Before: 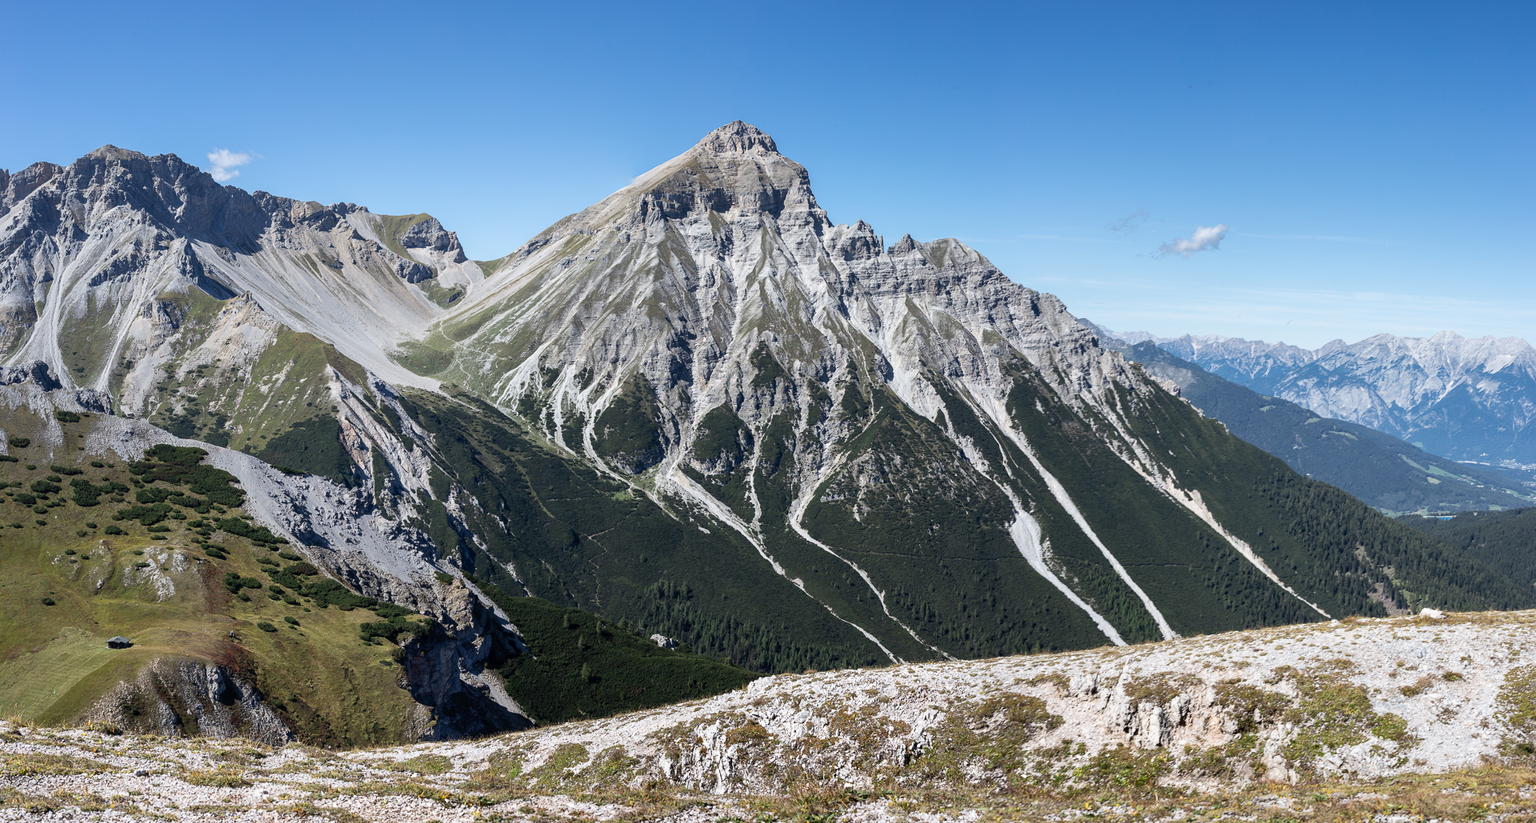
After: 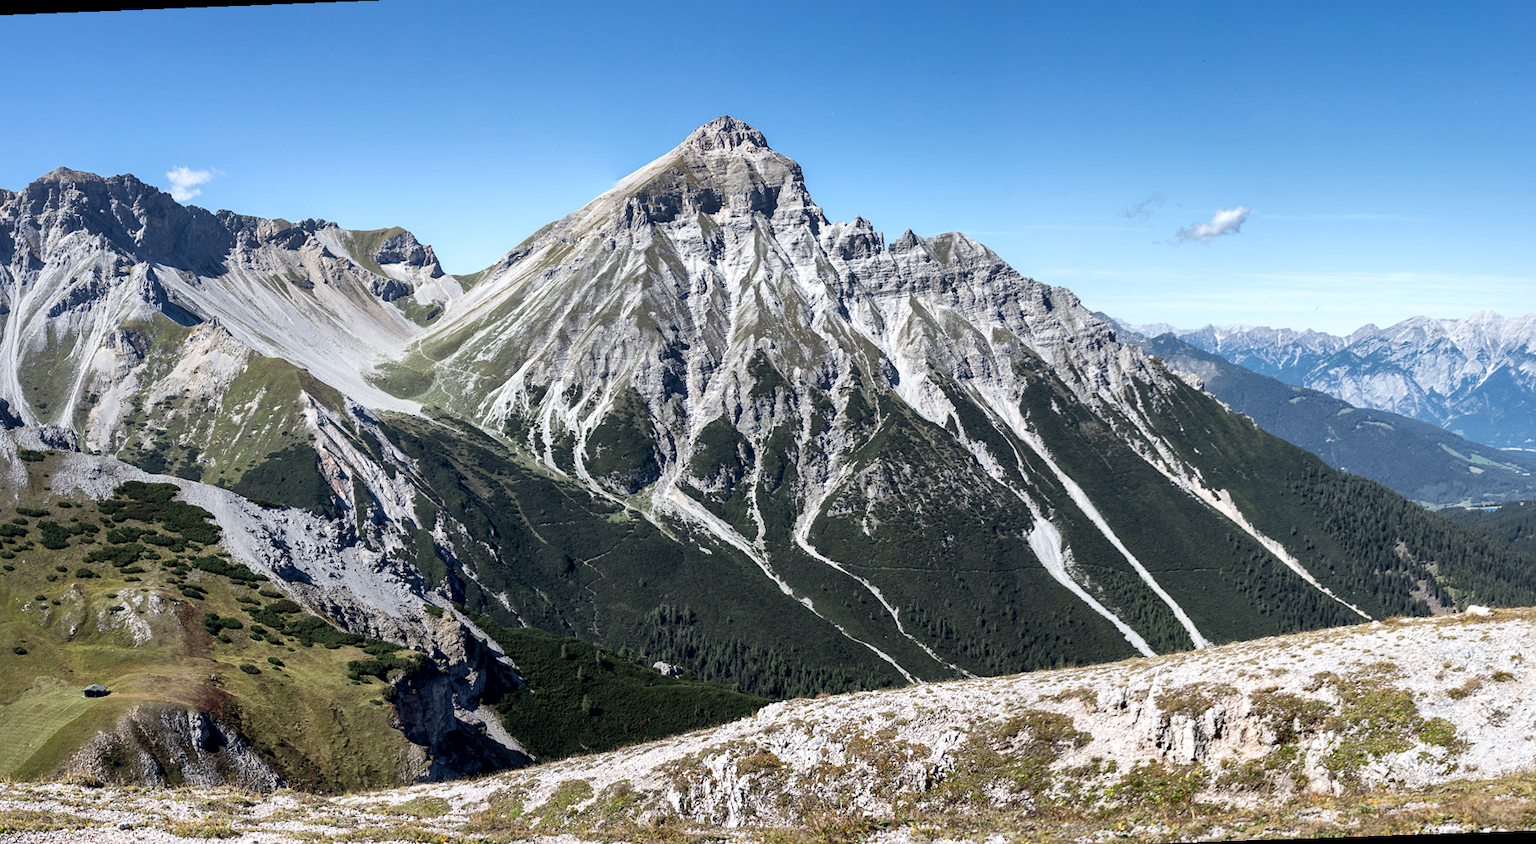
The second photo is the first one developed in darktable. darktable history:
rotate and perspective: rotation -2.12°, lens shift (vertical) 0.009, lens shift (horizontal) -0.008, automatic cropping original format, crop left 0.036, crop right 0.964, crop top 0.05, crop bottom 0.959
local contrast: mode bilateral grid, contrast 20, coarseness 100, detail 150%, midtone range 0.2
exposure: exposure 0.128 EV, compensate highlight preservation false
